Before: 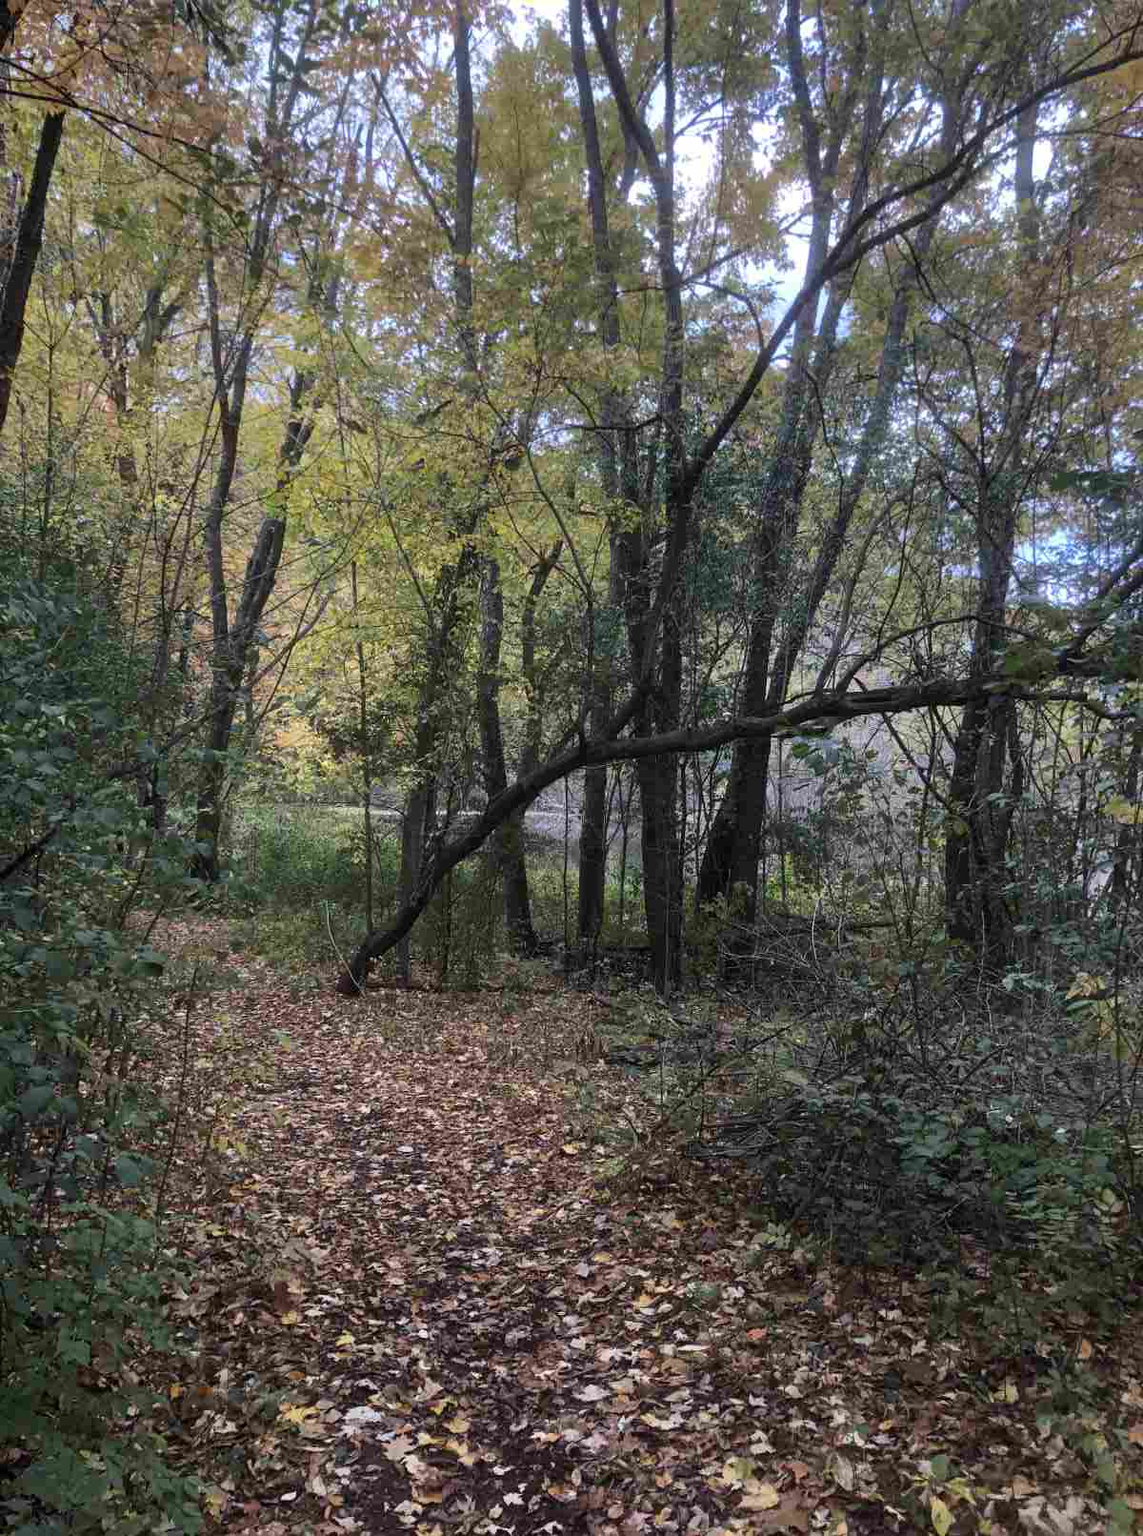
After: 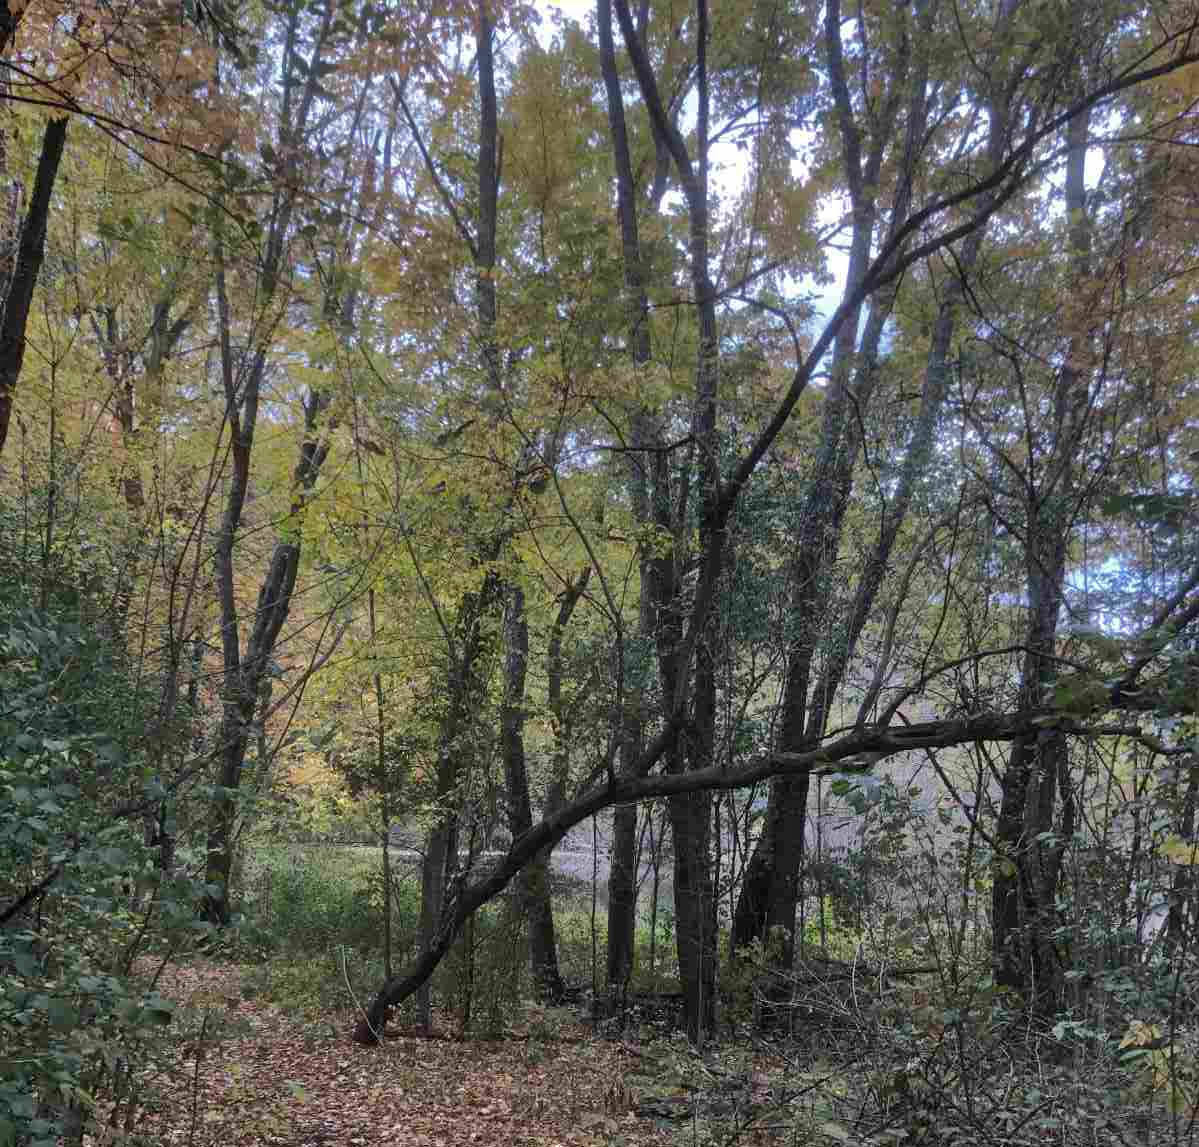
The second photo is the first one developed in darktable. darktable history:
crop: right 0%, bottom 28.808%
tone curve: curves: ch0 [(0, 0) (0.568, 0.517) (0.8, 0.717) (1, 1)], color space Lab, independent channels, preserve colors none
shadows and highlights: highlights color adjustment 49.64%, soften with gaussian
